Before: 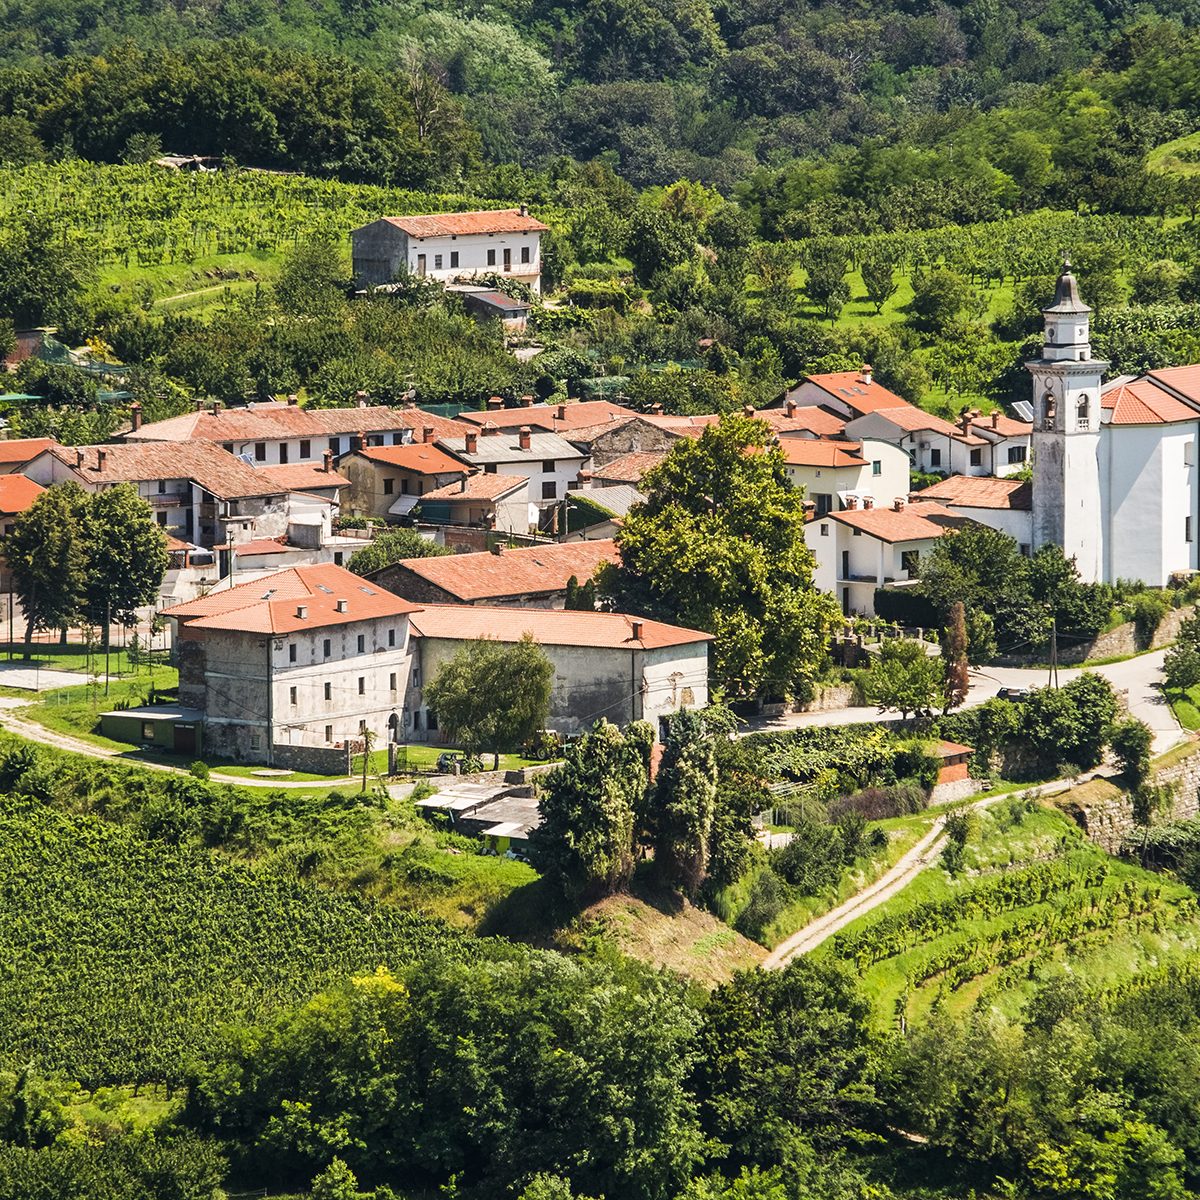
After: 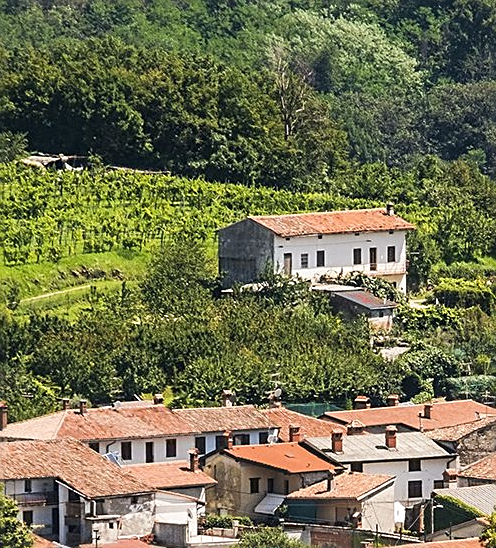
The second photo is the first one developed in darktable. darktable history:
sharpen: on, module defaults
crop and rotate: left 11.185%, top 0.1%, right 47.44%, bottom 54.21%
